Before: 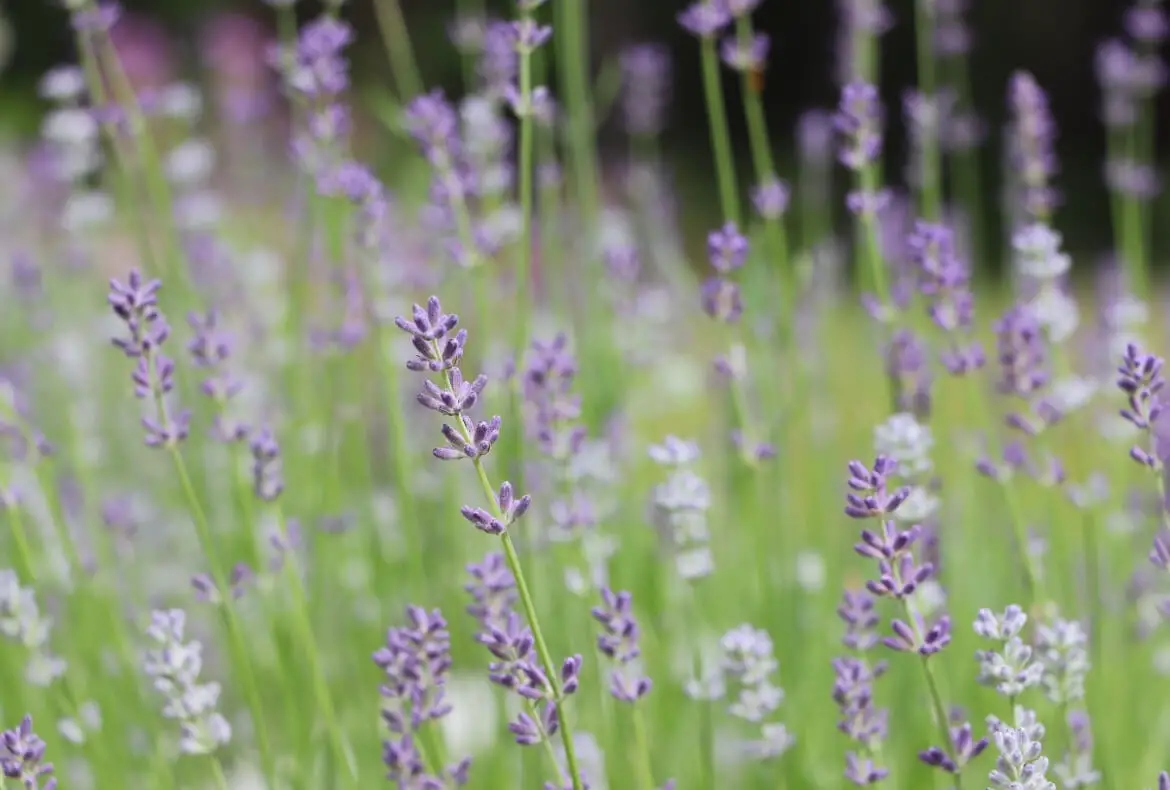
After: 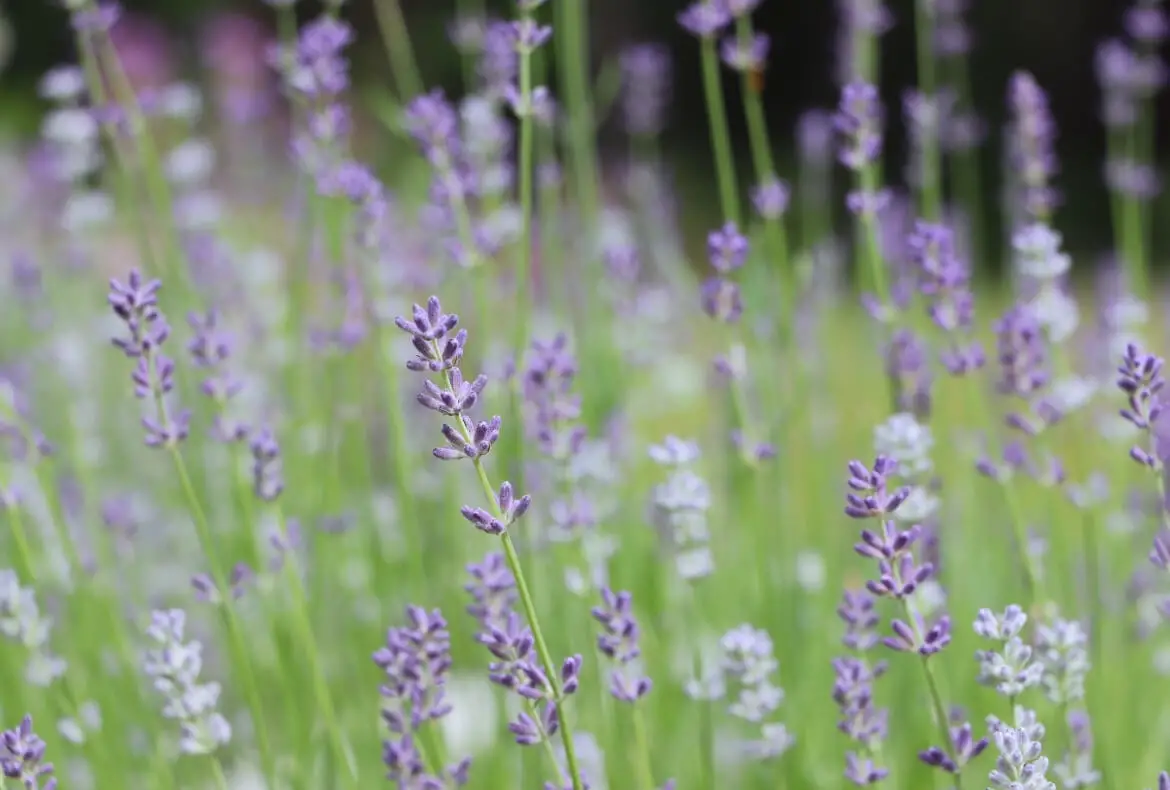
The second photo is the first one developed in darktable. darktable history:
white balance: red 0.98, blue 1.034
